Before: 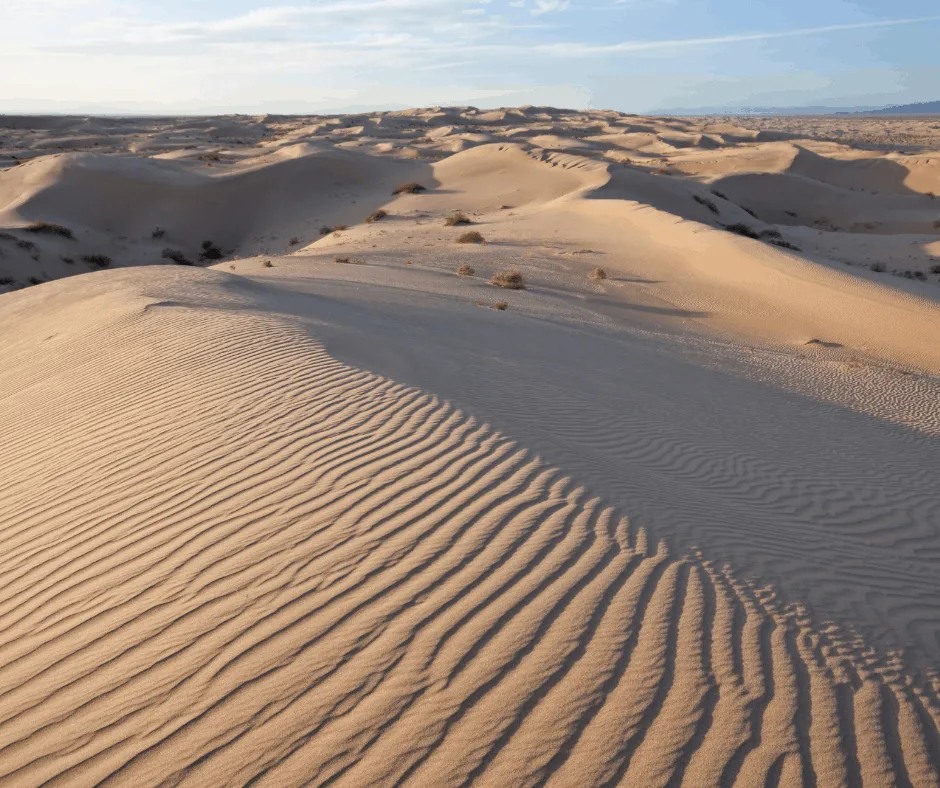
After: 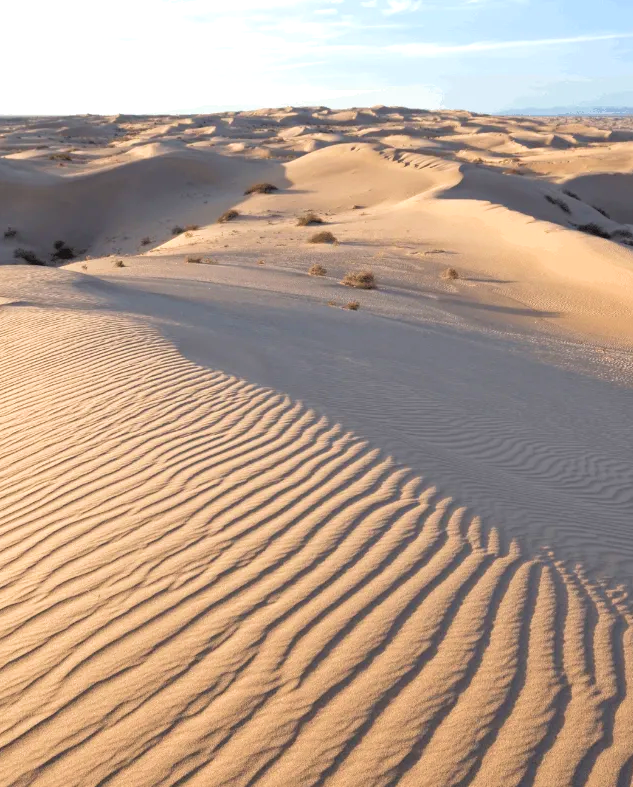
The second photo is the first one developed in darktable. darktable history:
velvia: on, module defaults
crop and rotate: left 15.806%, right 16.834%
exposure: black level correction 0, exposure 0.498 EV, compensate highlight preservation false
